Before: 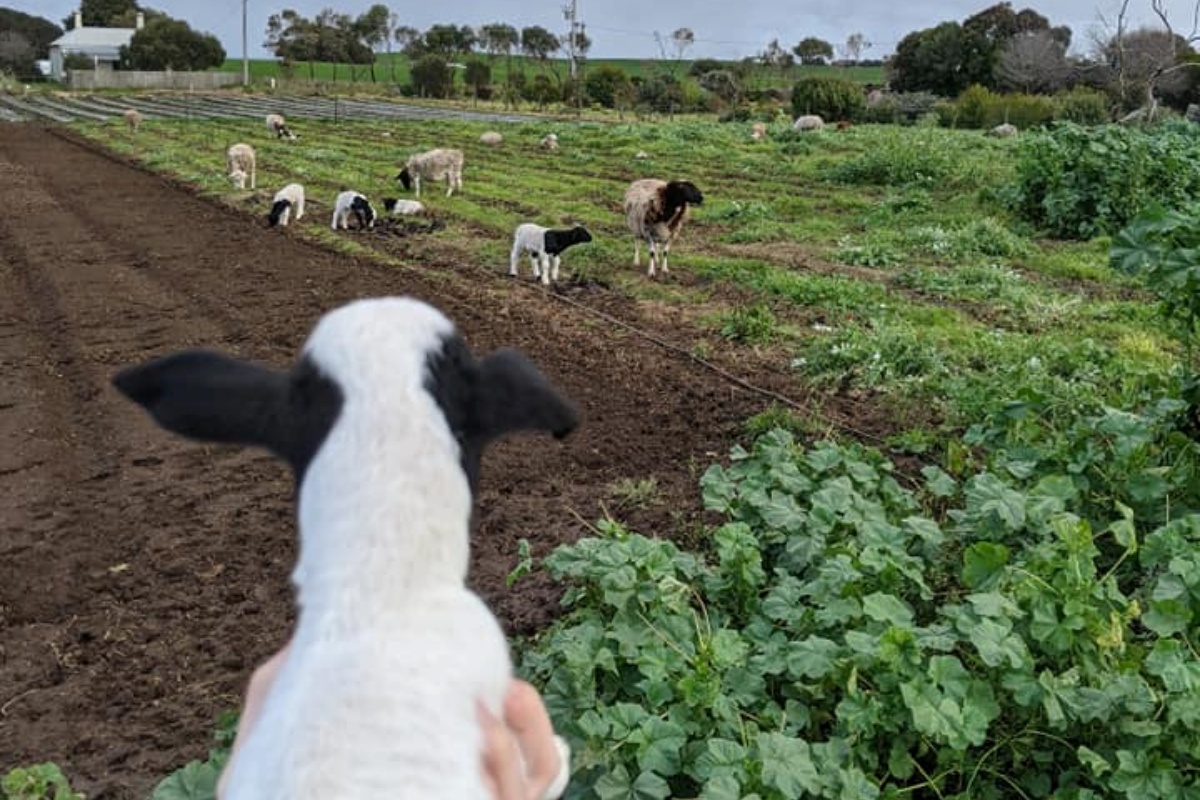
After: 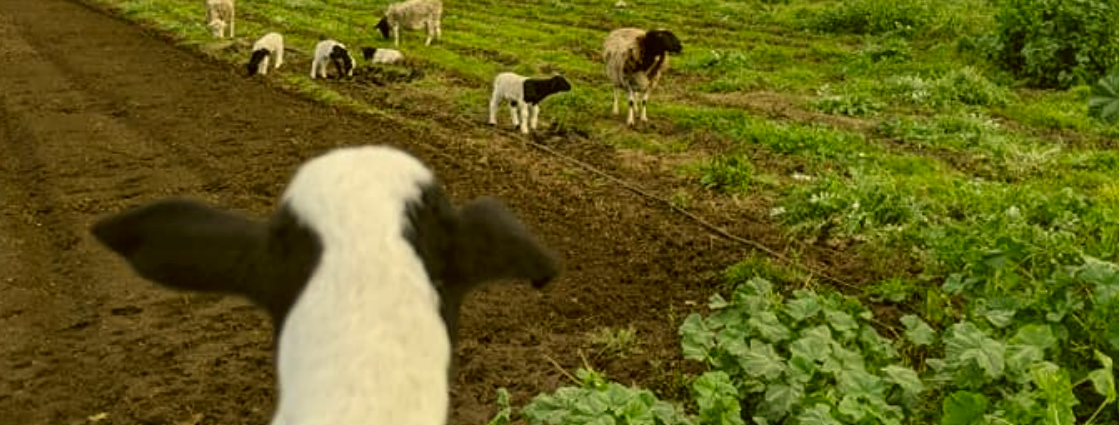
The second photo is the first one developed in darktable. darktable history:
crop: left 1.751%, top 18.941%, right 4.96%, bottom 27.879%
color correction: highlights a* 0.092, highlights b* 29.63, shadows a* -0.323, shadows b* 21.51
tone equalizer: on, module defaults
